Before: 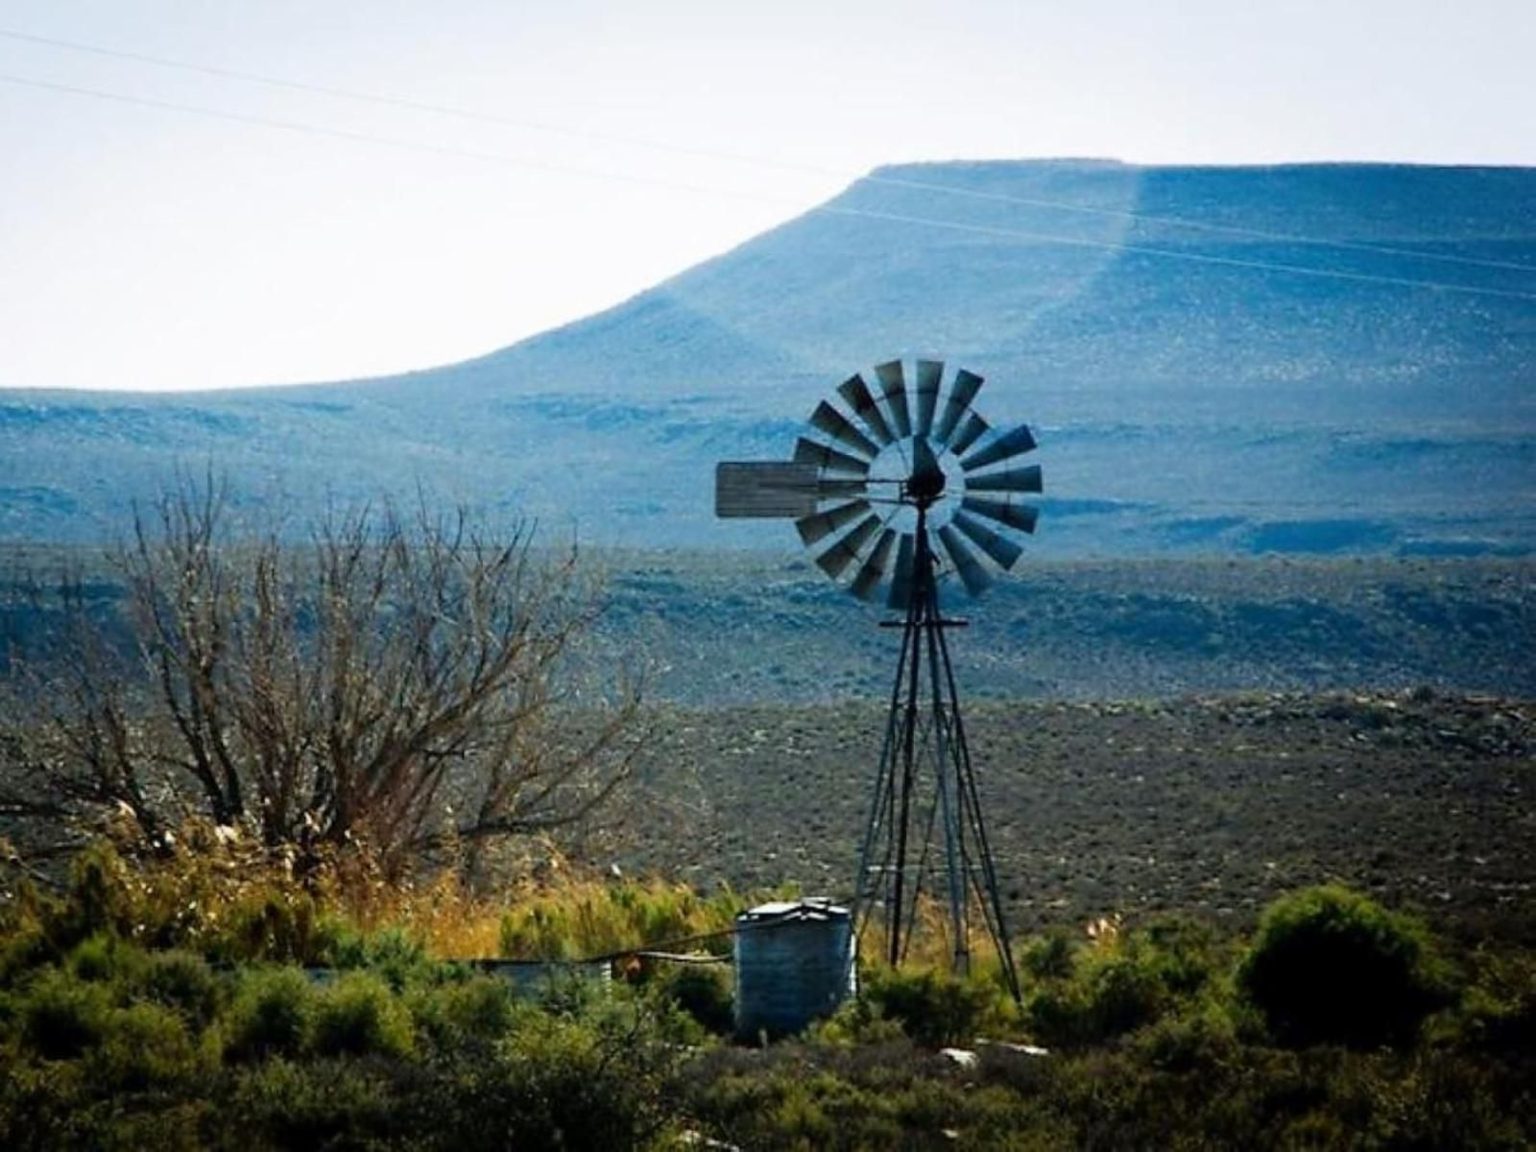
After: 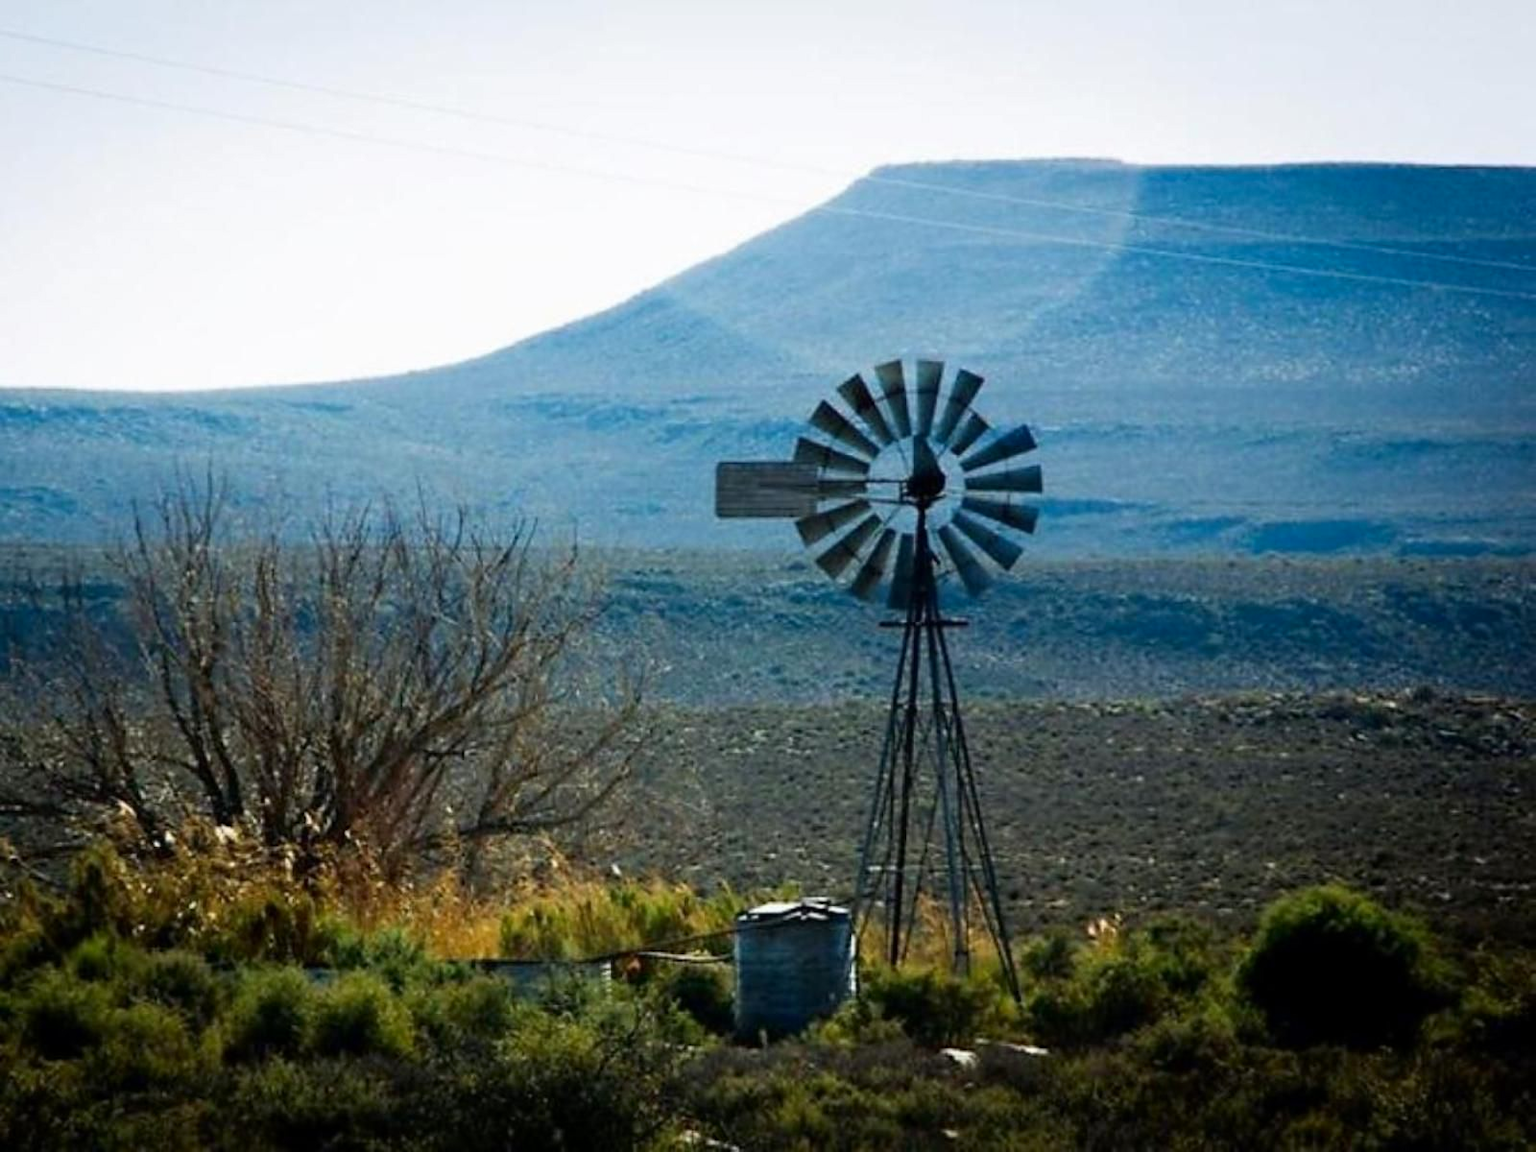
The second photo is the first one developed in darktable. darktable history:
contrast brightness saturation: contrast 0.025, brightness -0.031
